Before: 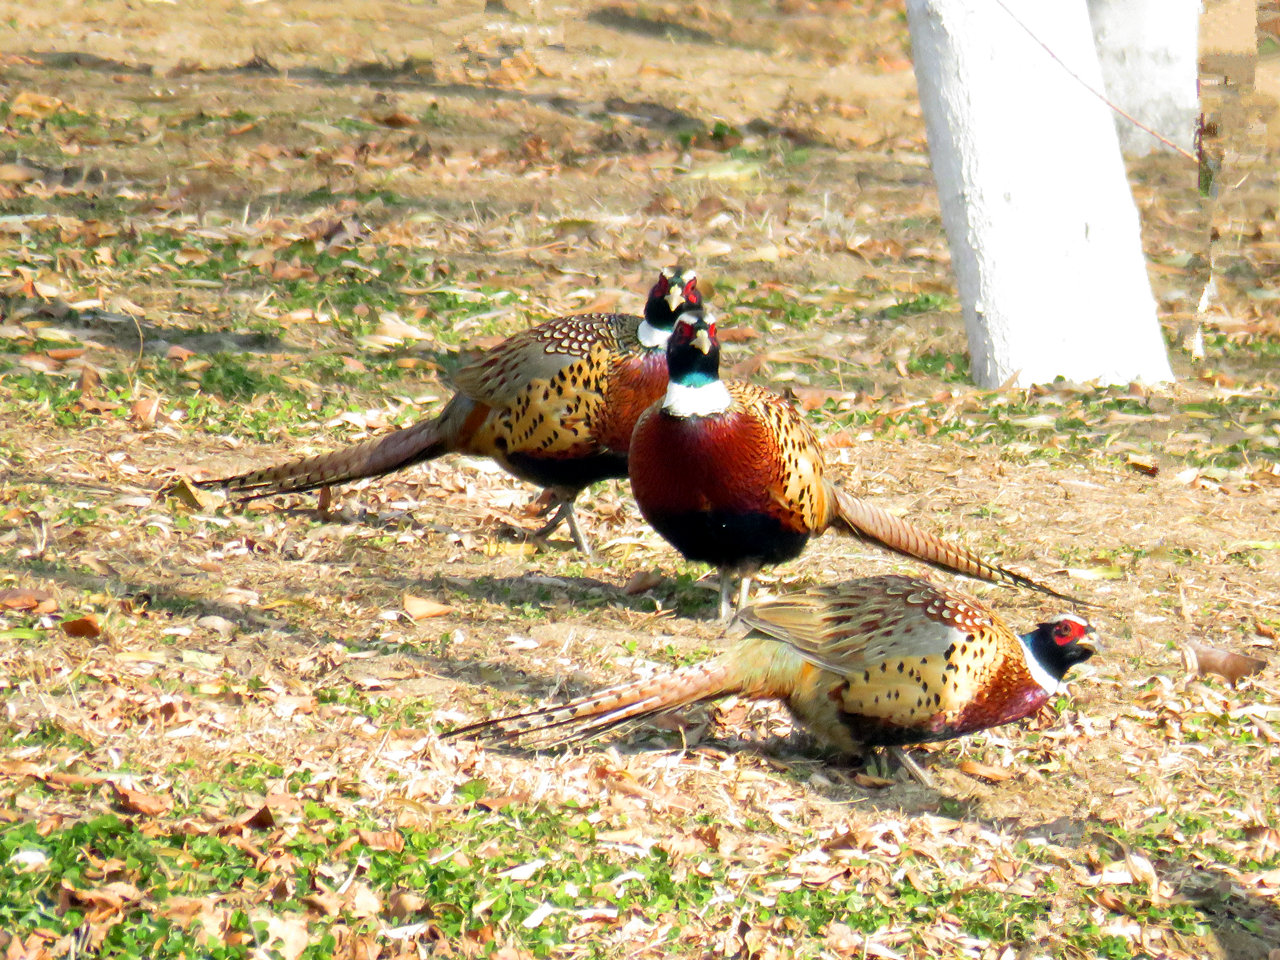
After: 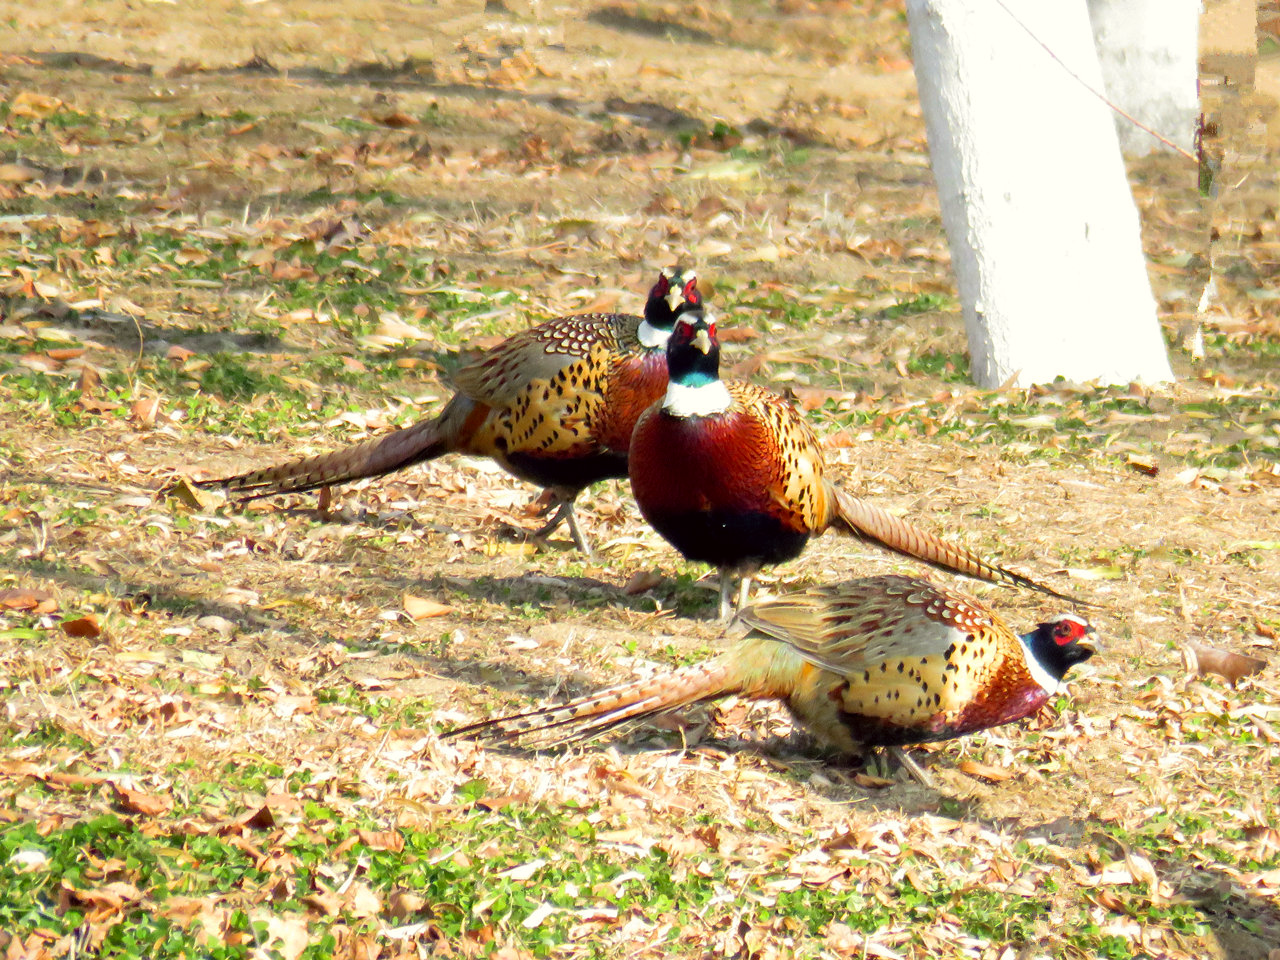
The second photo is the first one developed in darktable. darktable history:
color correction: highlights a* -1.1, highlights b* 4.5, shadows a* 3.68
vignetting: fall-off start 116.56%, fall-off radius 58.49%, brightness -0.606, saturation 0.002
